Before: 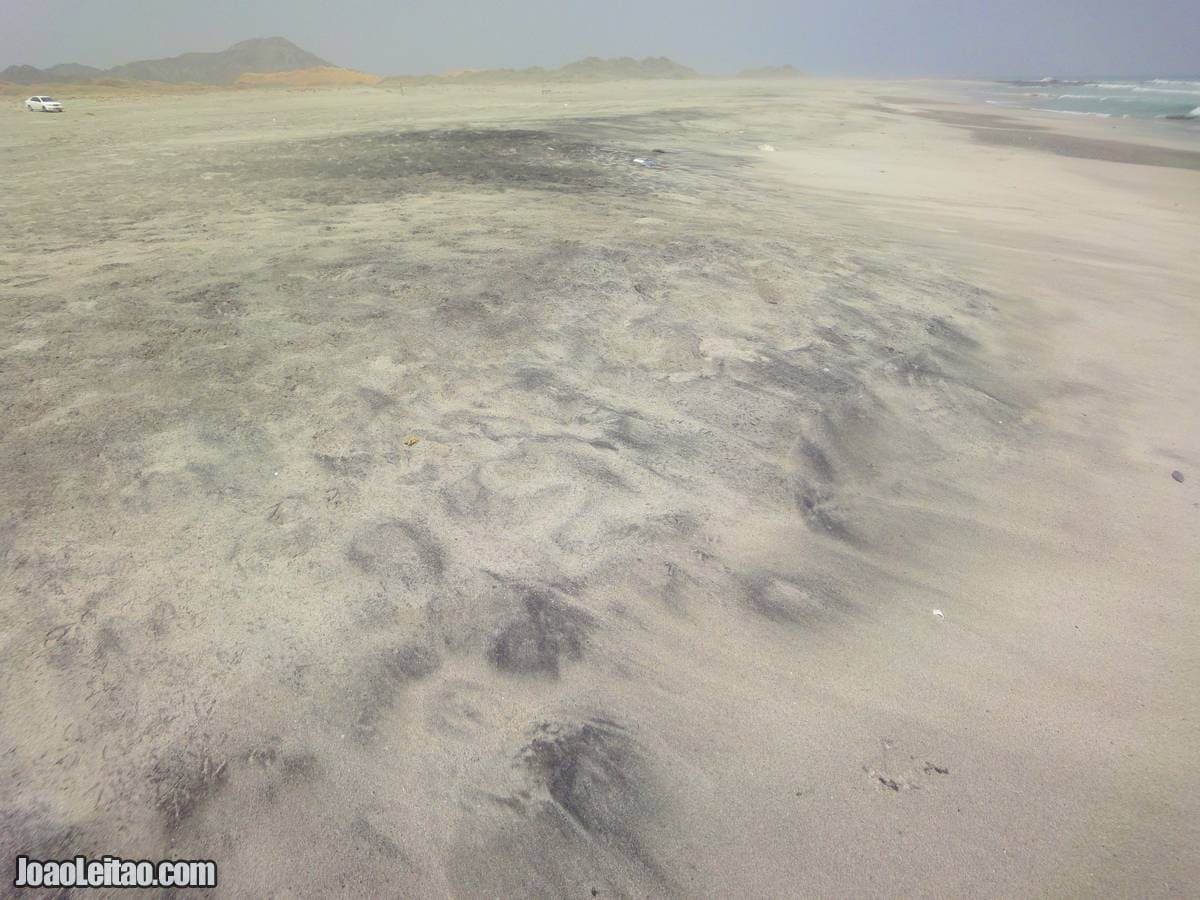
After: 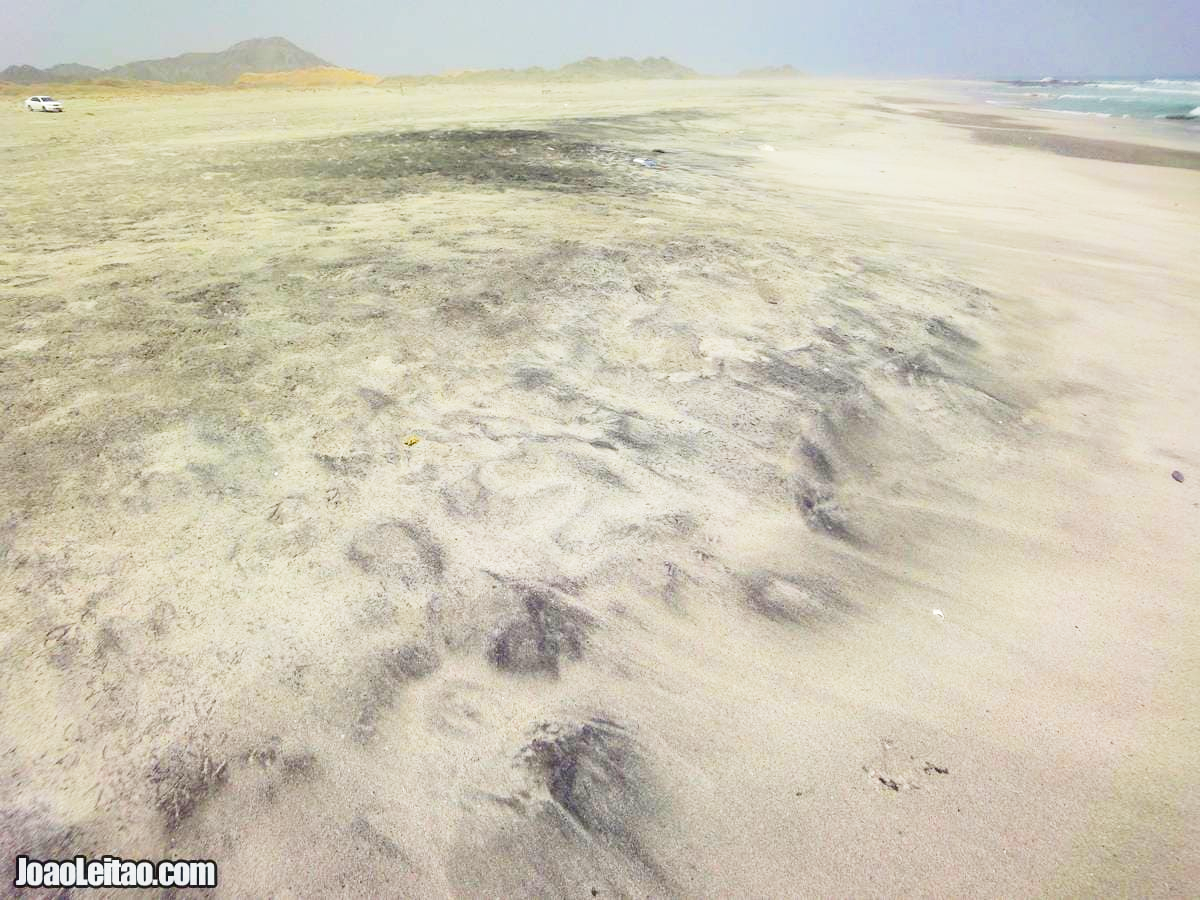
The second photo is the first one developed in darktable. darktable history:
color balance rgb: perceptual saturation grading › global saturation 40%, global vibrance 15%
shadows and highlights: soften with gaussian
base curve: curves: ch0 [(0, 0) (0.028, 0.03) (0.121, 0.232) (0.46, 0.748) (0.859, 0.968) (1, 1)], preserve colors none
exposure: black level correction 0.001, exposure 0.14 EV, compensate highlight preservation false
